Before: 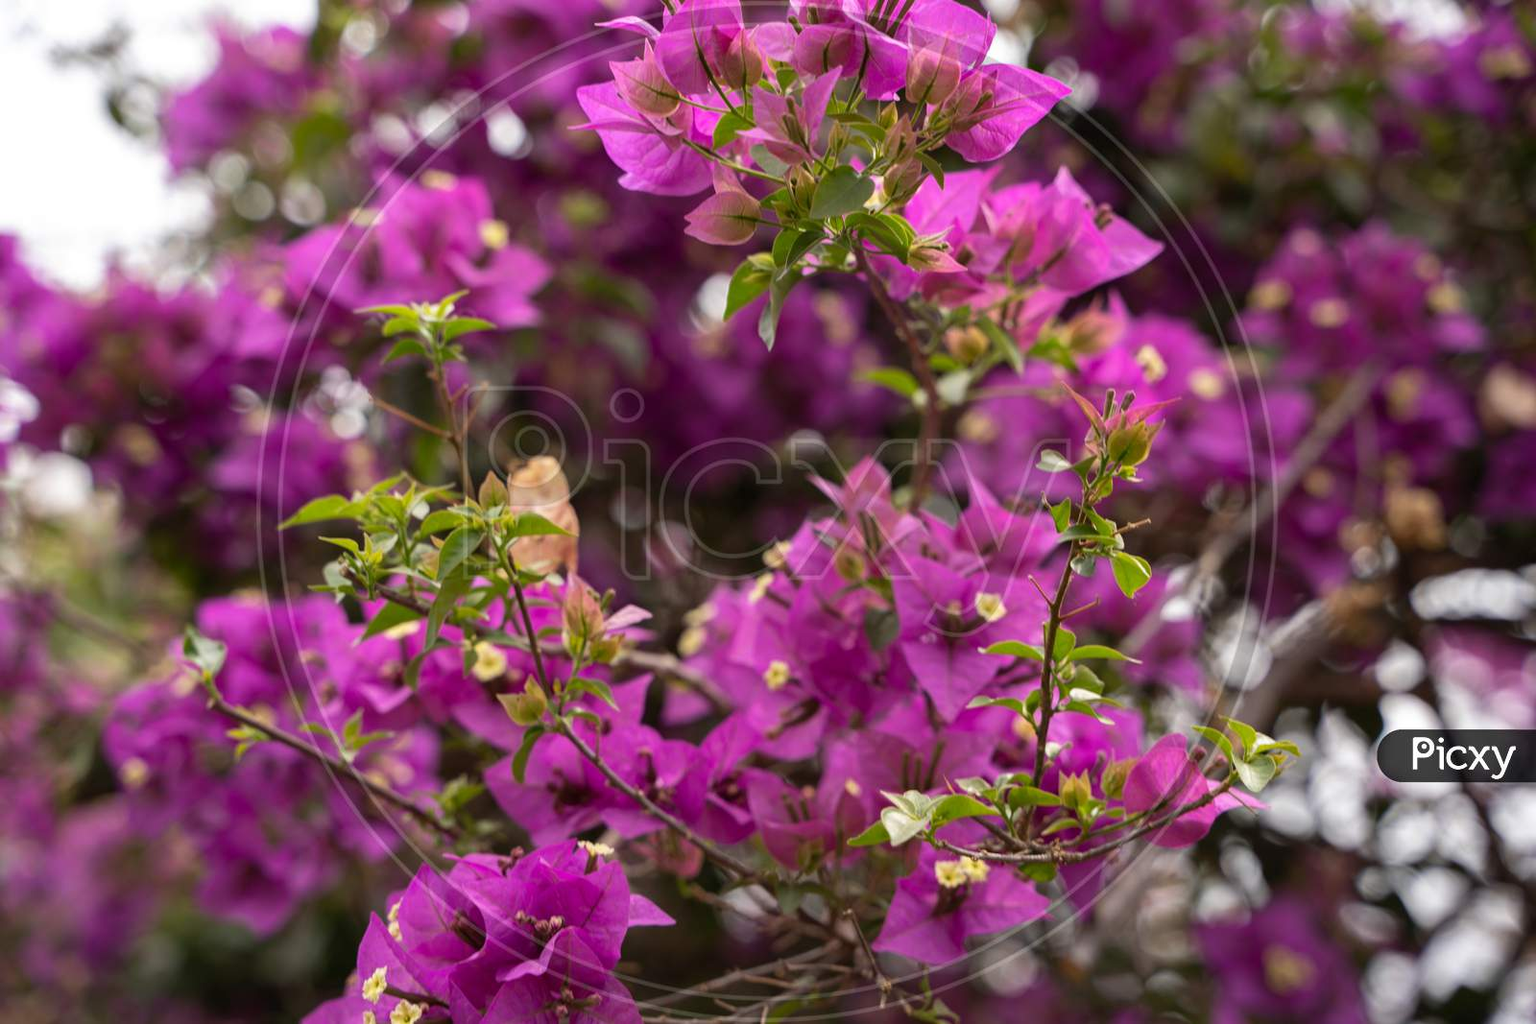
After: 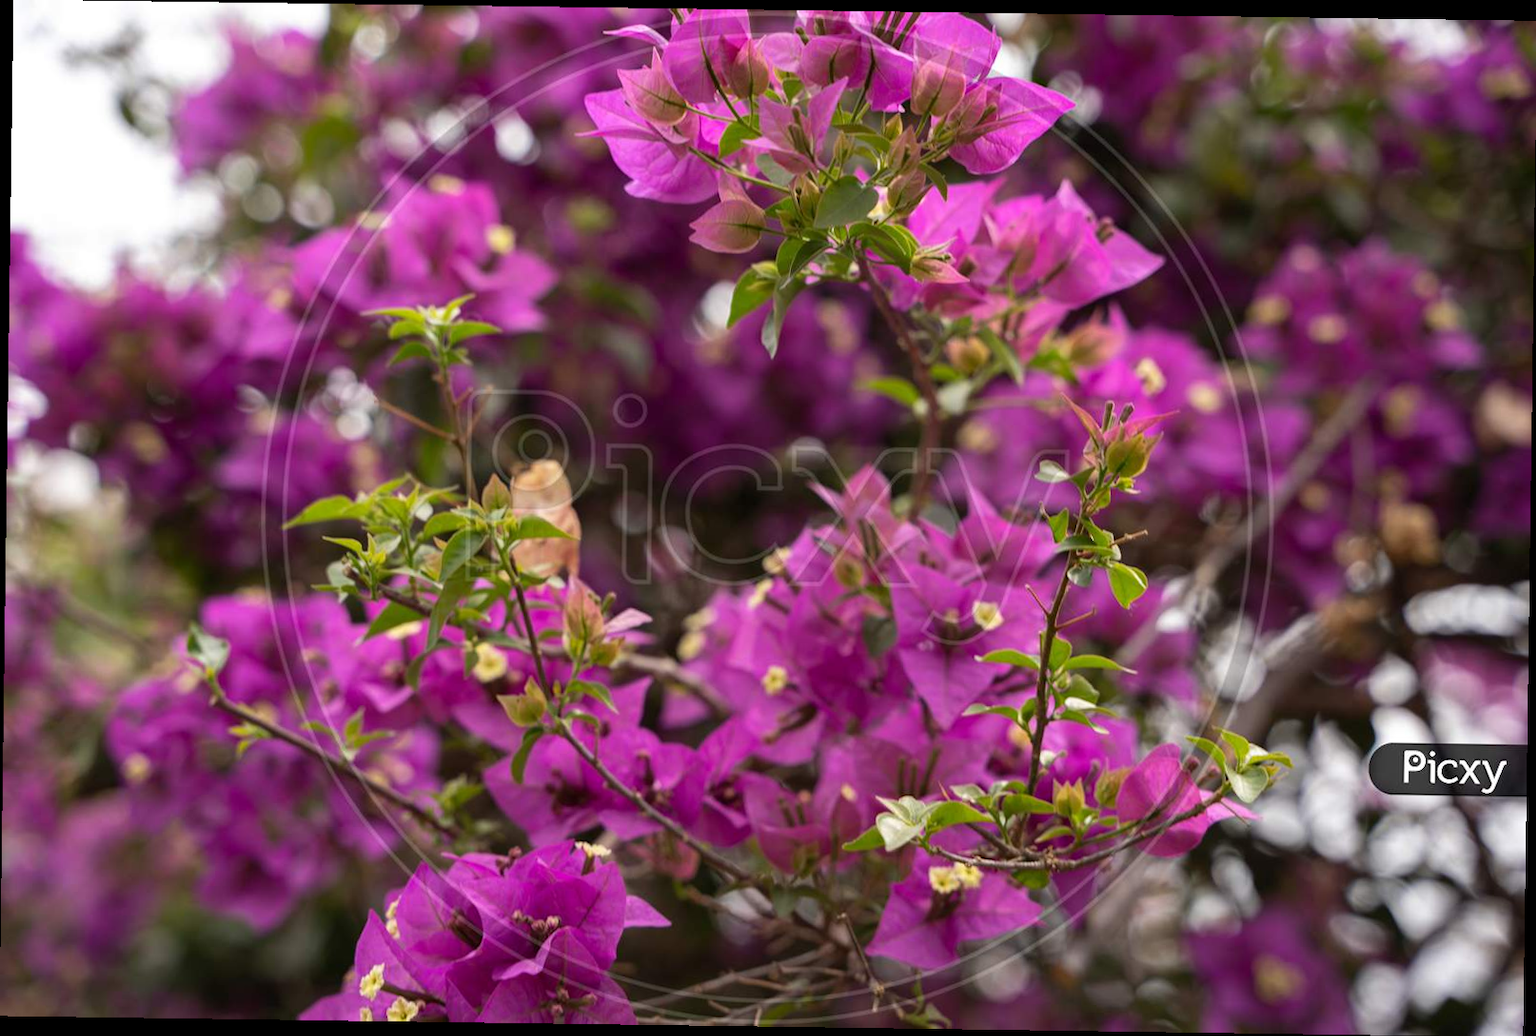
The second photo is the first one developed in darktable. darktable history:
rotate and perspective: rotation 0.8°, automatic cropping off
exposure: compensate highlight preservation false
